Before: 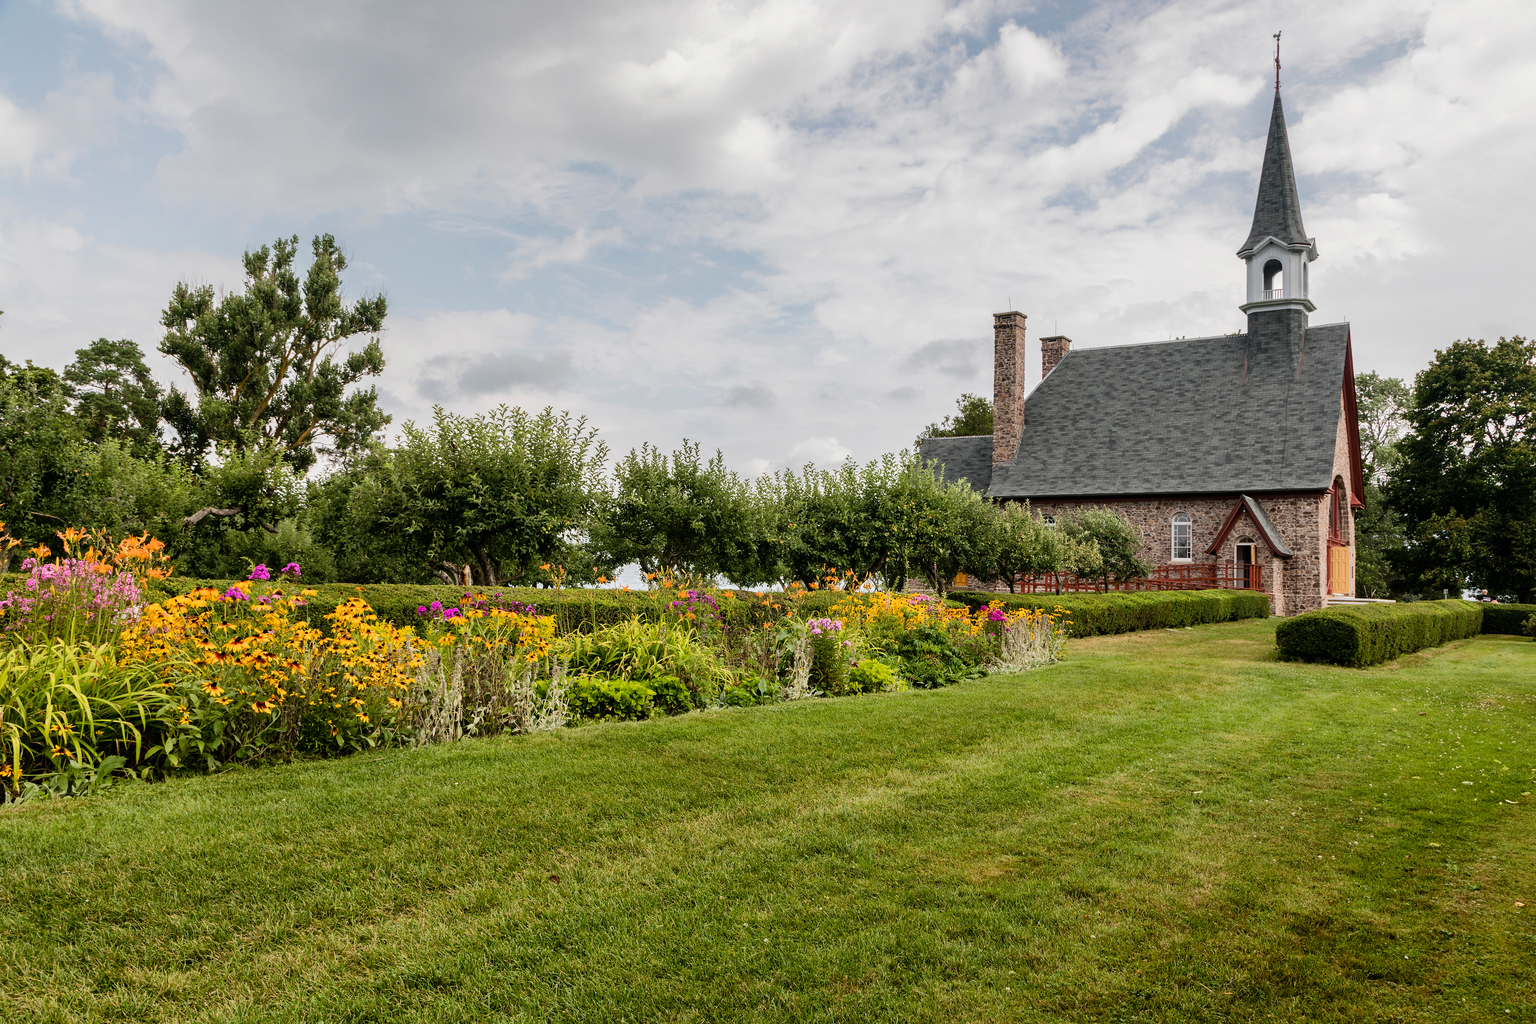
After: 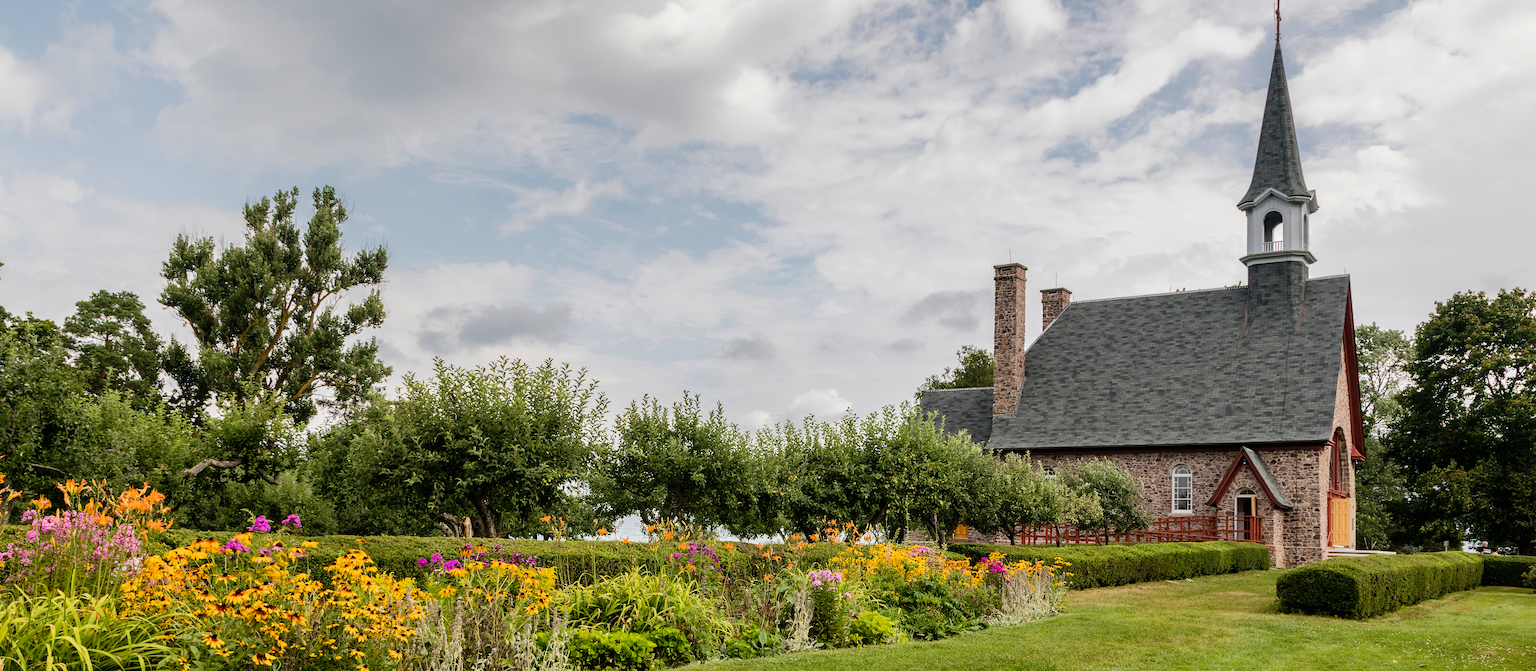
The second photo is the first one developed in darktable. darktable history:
crop and rotate: top 4.738%, bottom 29.638%
haze removal: compatibility mode true, adaptive false
